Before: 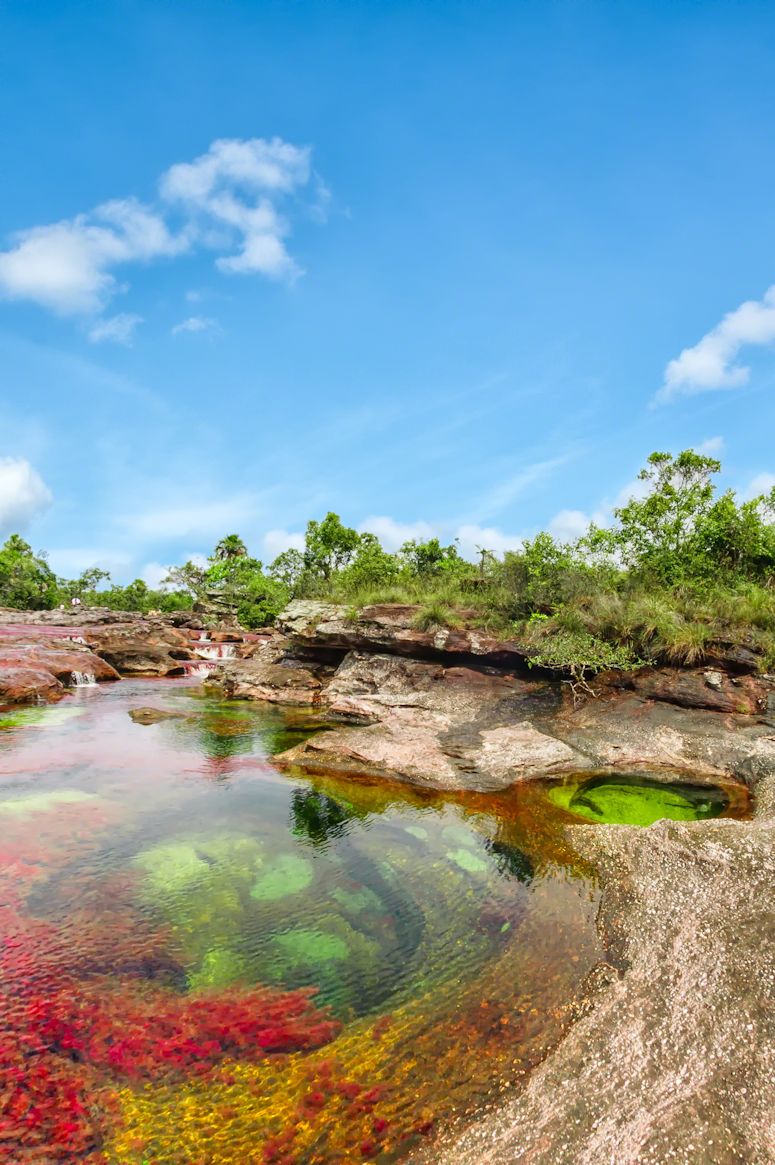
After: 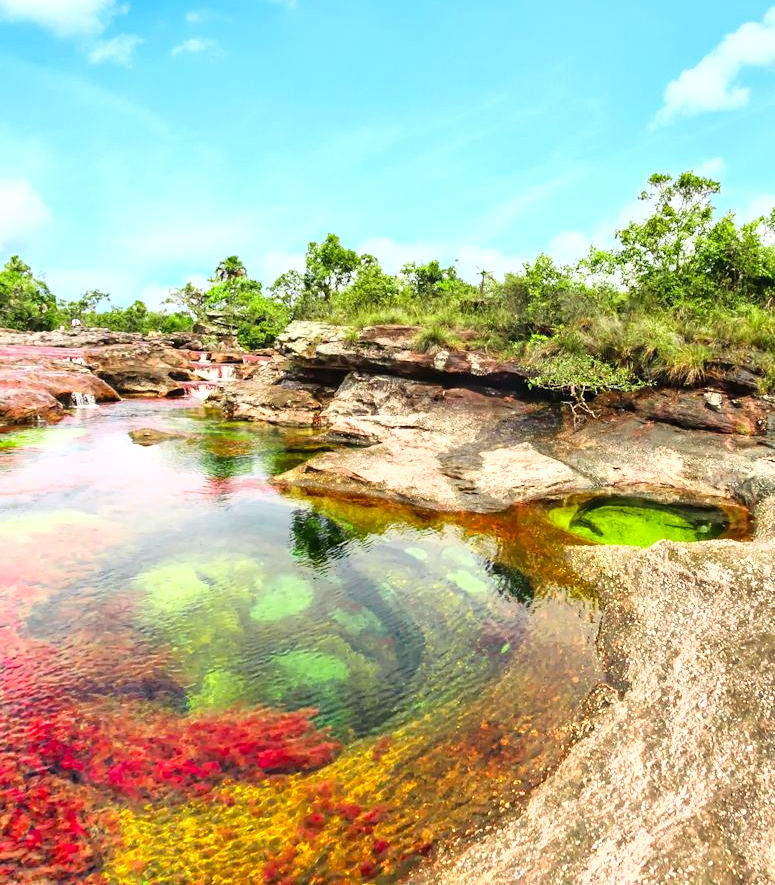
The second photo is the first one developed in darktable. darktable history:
tone curve: curves: ch0 [(0, 0) (0.216, 0.249) (0.443, 0.543) (0.717, 0.888) (0.878, 1) (1, 1)], color space Lab, linked channels
crop and rotate: top 23.955%
